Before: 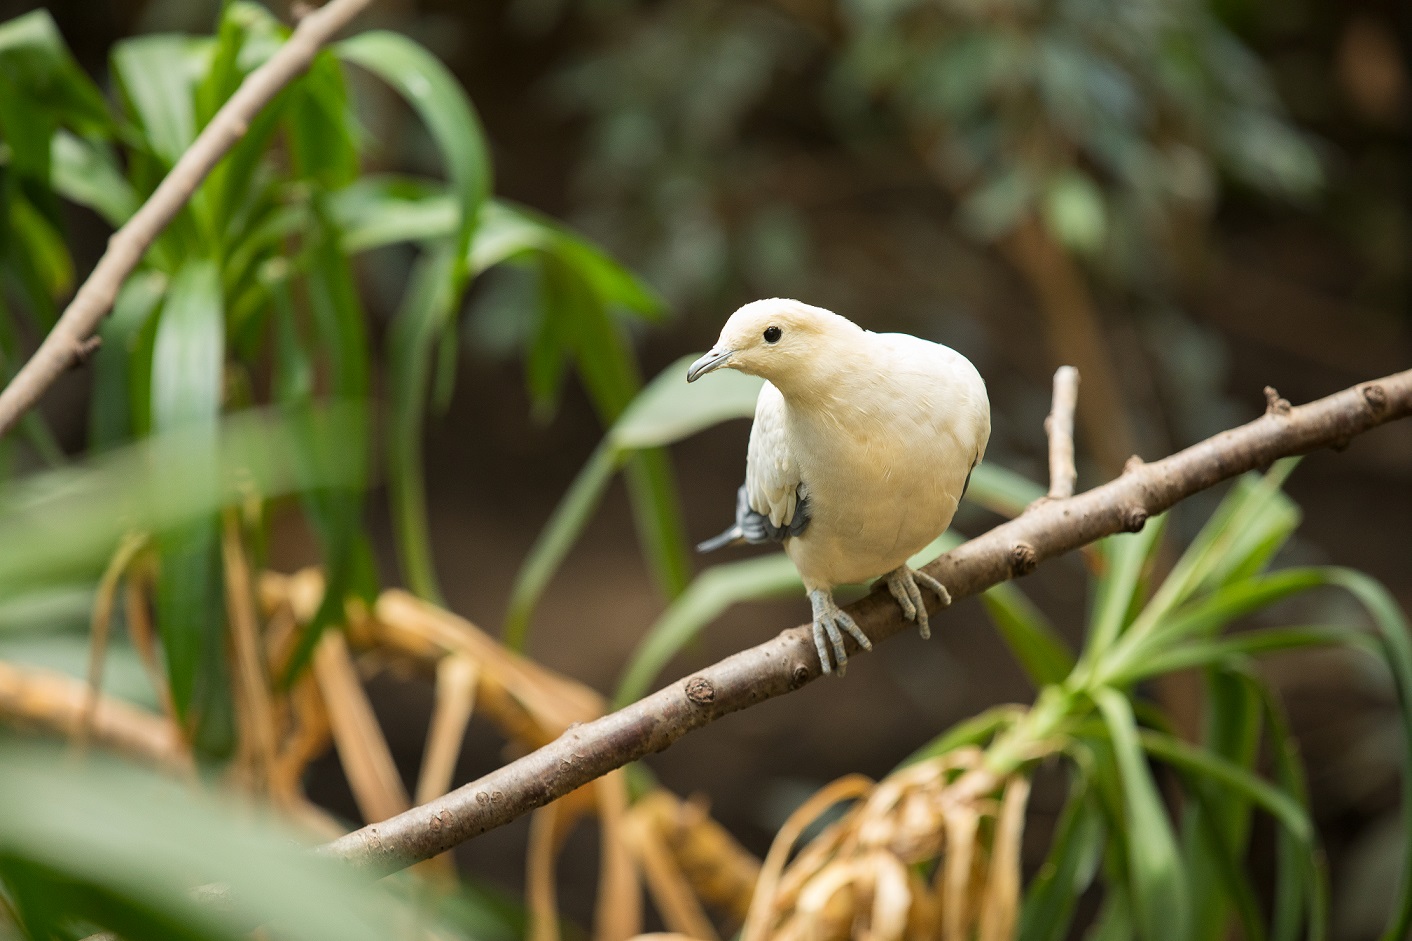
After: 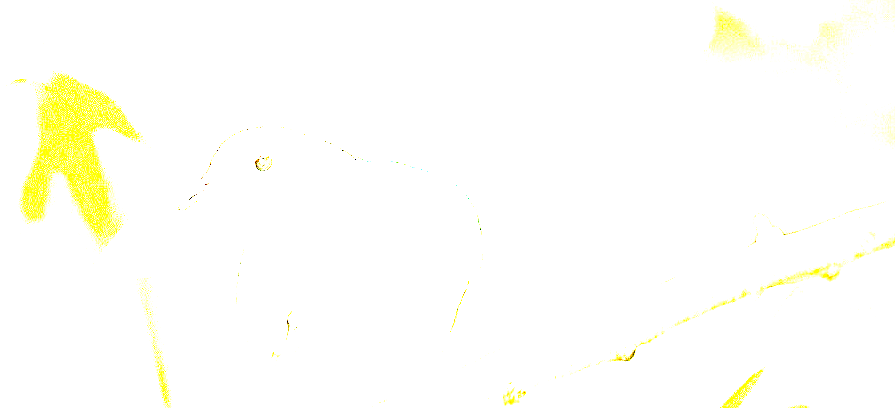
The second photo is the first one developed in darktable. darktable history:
crop: left 36.062%, top 18.195%, right 0.54%, bottom 38.375%
tone equalizer: -8 EV -0.451 EV, -7 EV -0.39 EV, -6 EV -0.365 EV, -5 EV -0.245 EV, -3 EV 0.229 EV, -2 EV 0.343 EV, -1 EV 0.366 EV, +0 EV 0.428 EV, edges refinement/feathering 500, mask exposure compensation -1.57 EV, preserve details no
sharpen: on, module defaults
exposure: exposure 7.922 EV, compensate highlight preservation false
